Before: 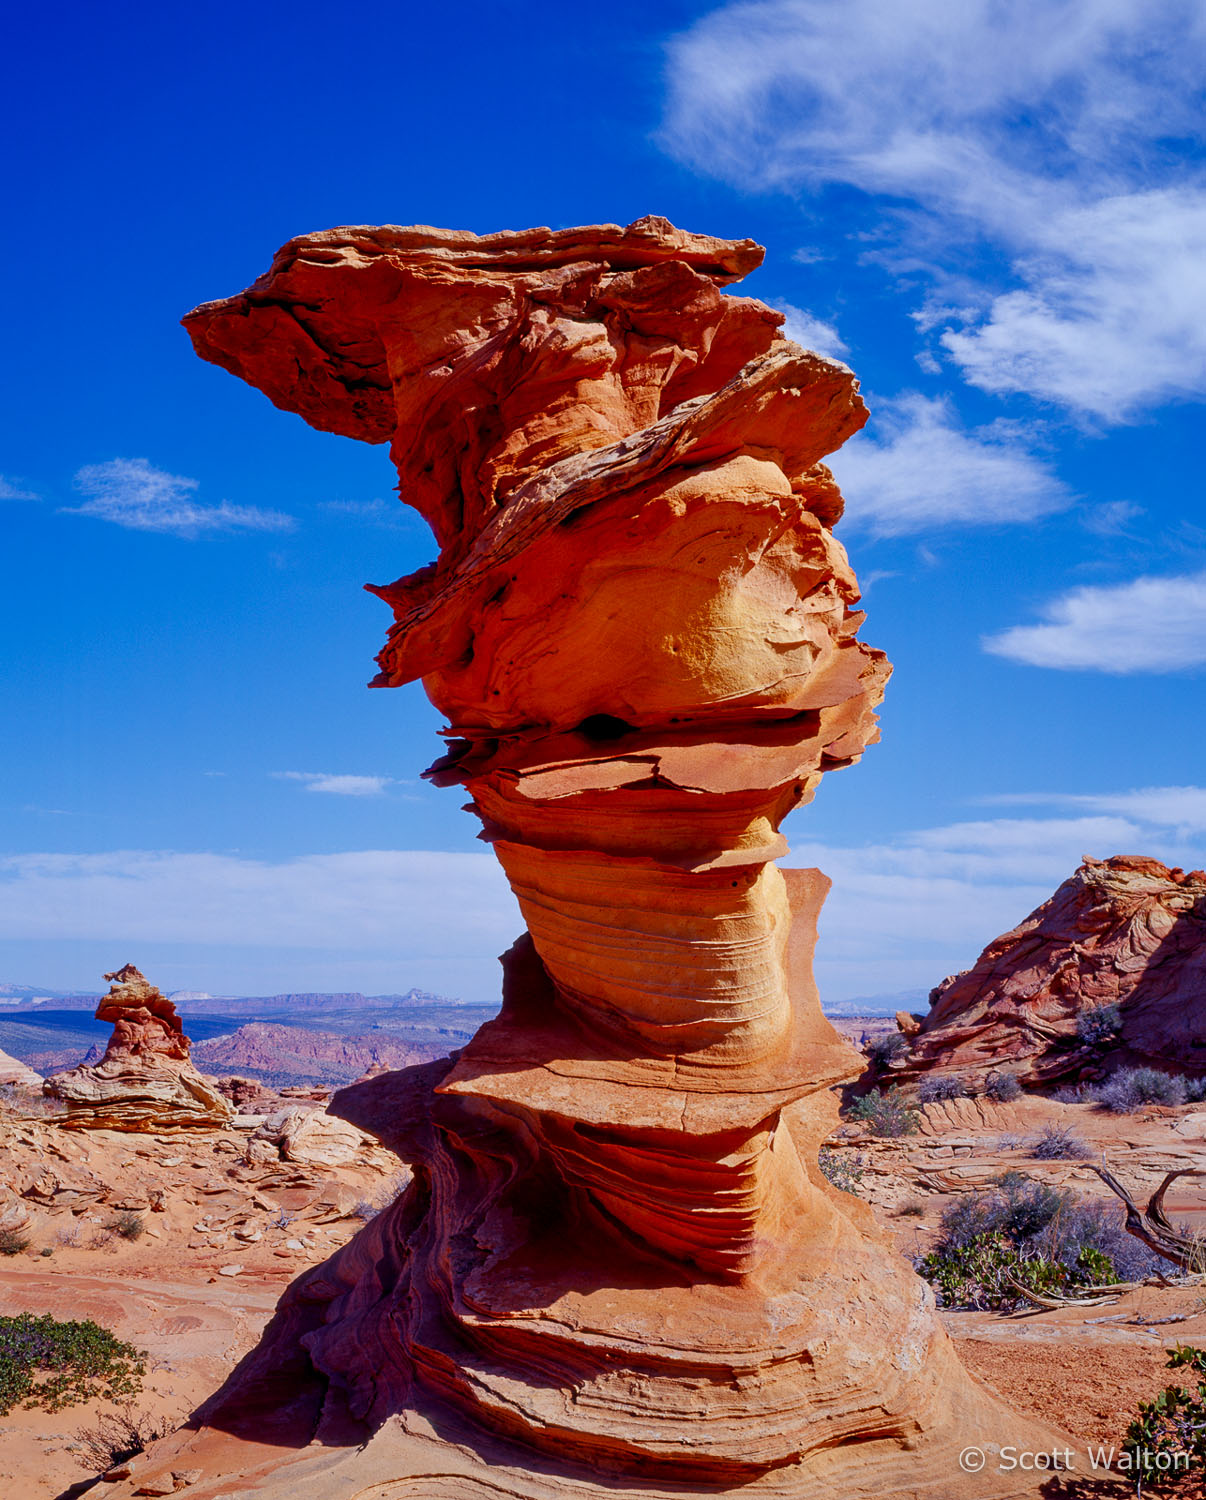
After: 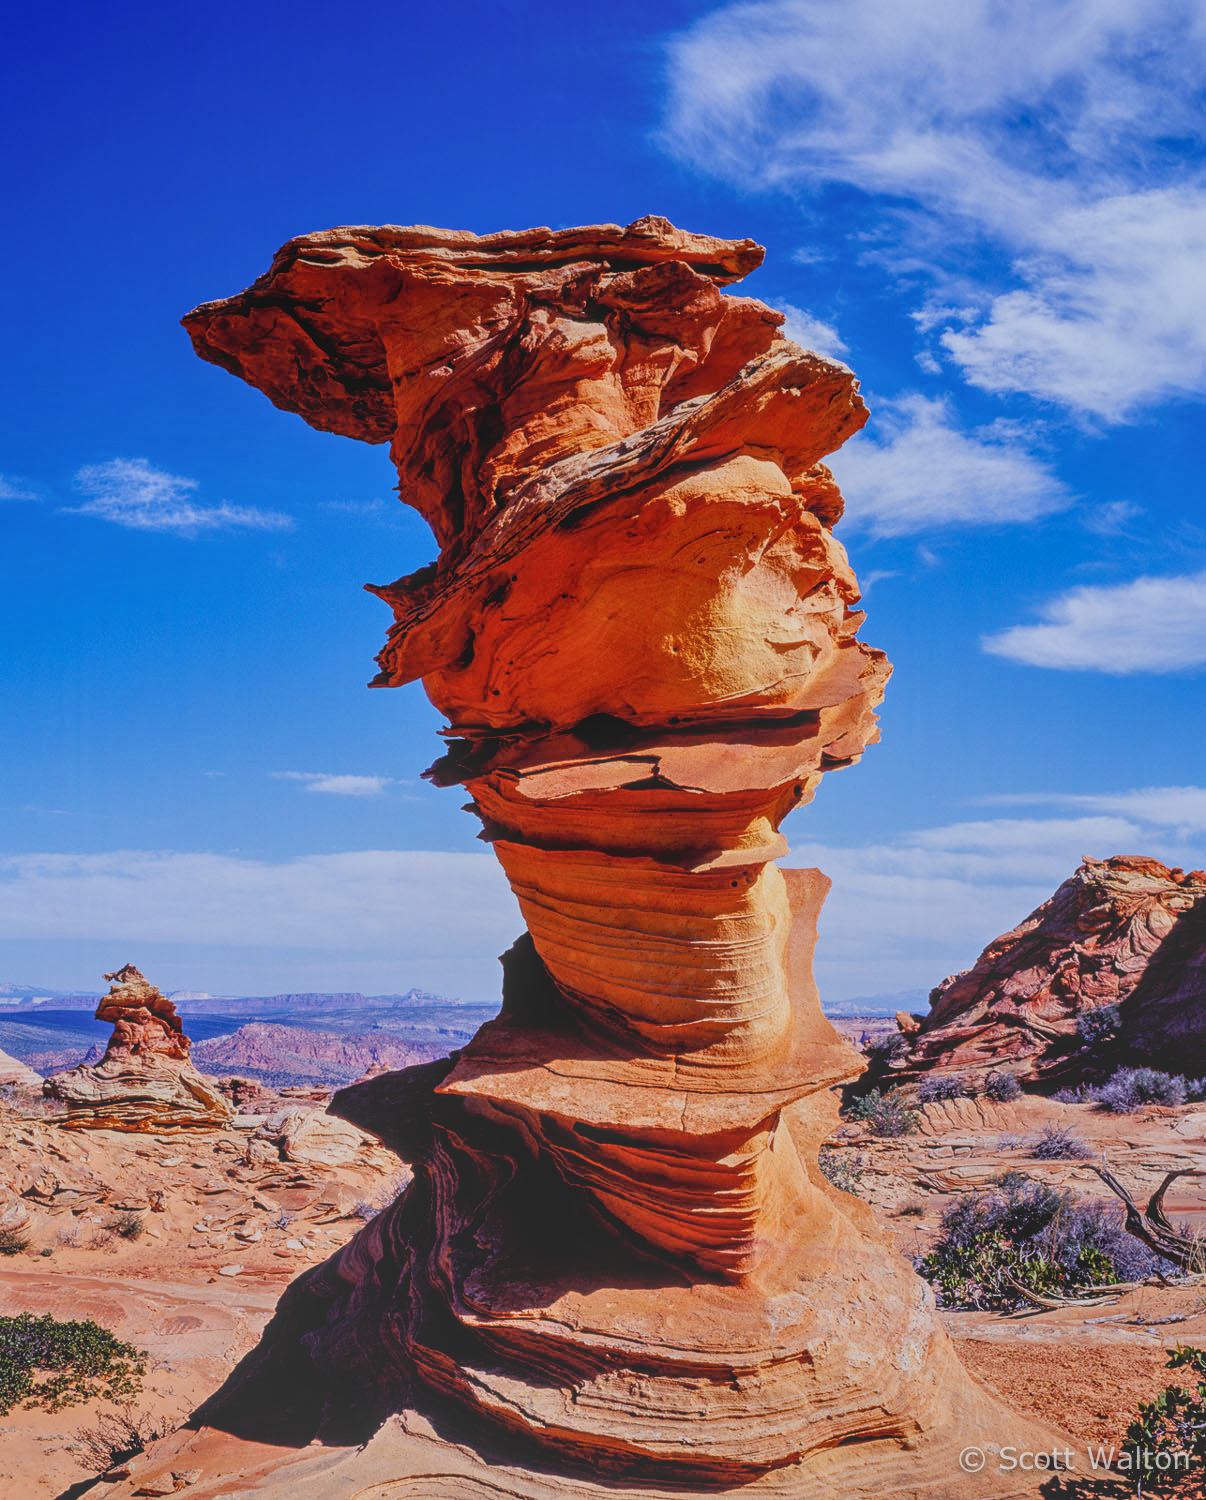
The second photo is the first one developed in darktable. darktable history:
local contrast: highlights 72%, shadows 17%, midtone range 0.197
filmic rgb: black relative exposure -5.12 EV, white relative exposure 3.97 EV, hardness 2.88, contrast 1.489
